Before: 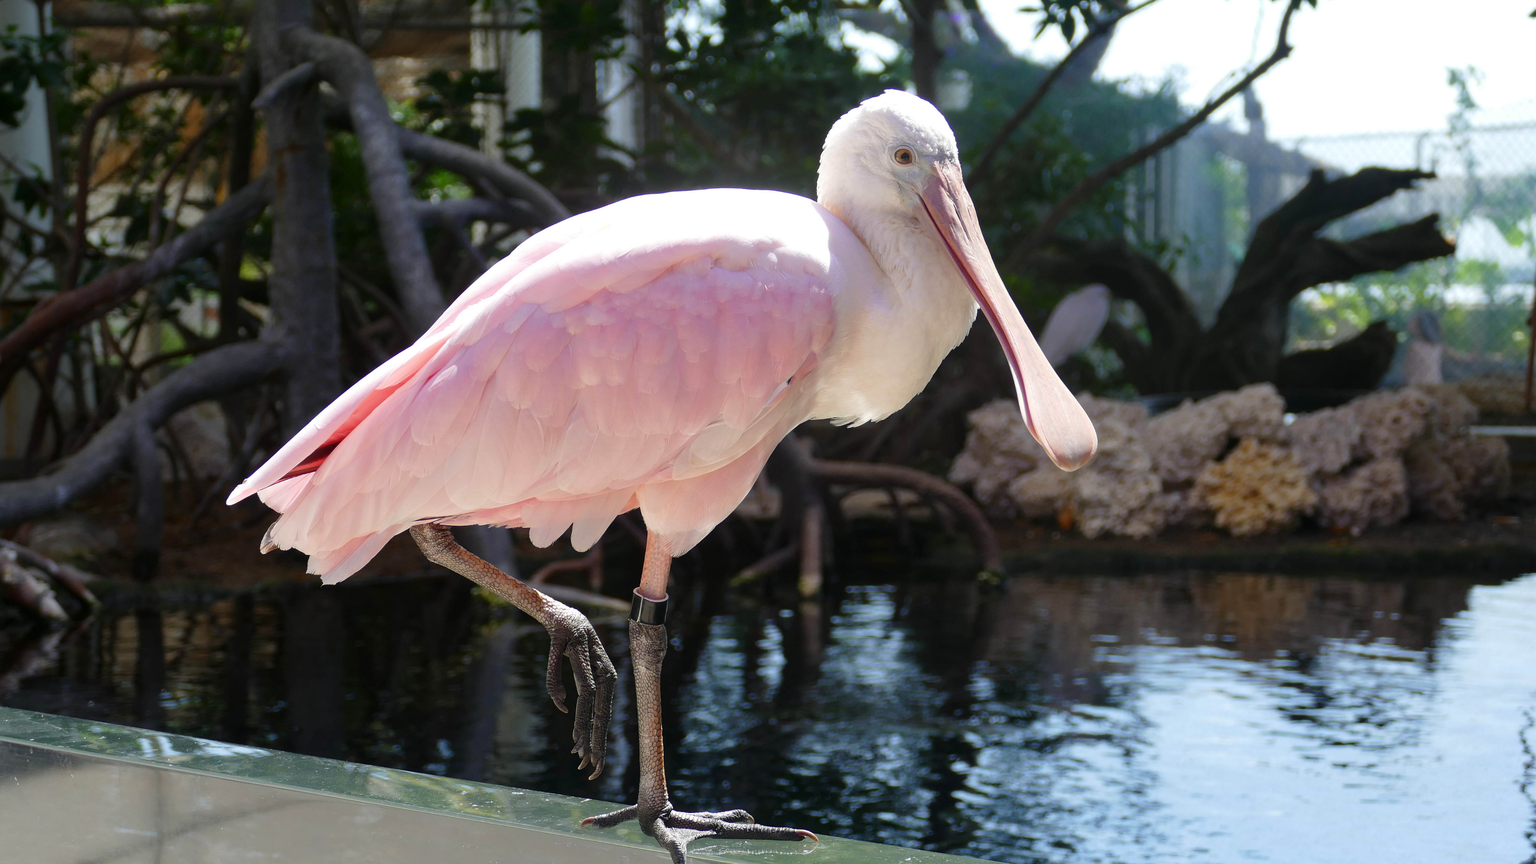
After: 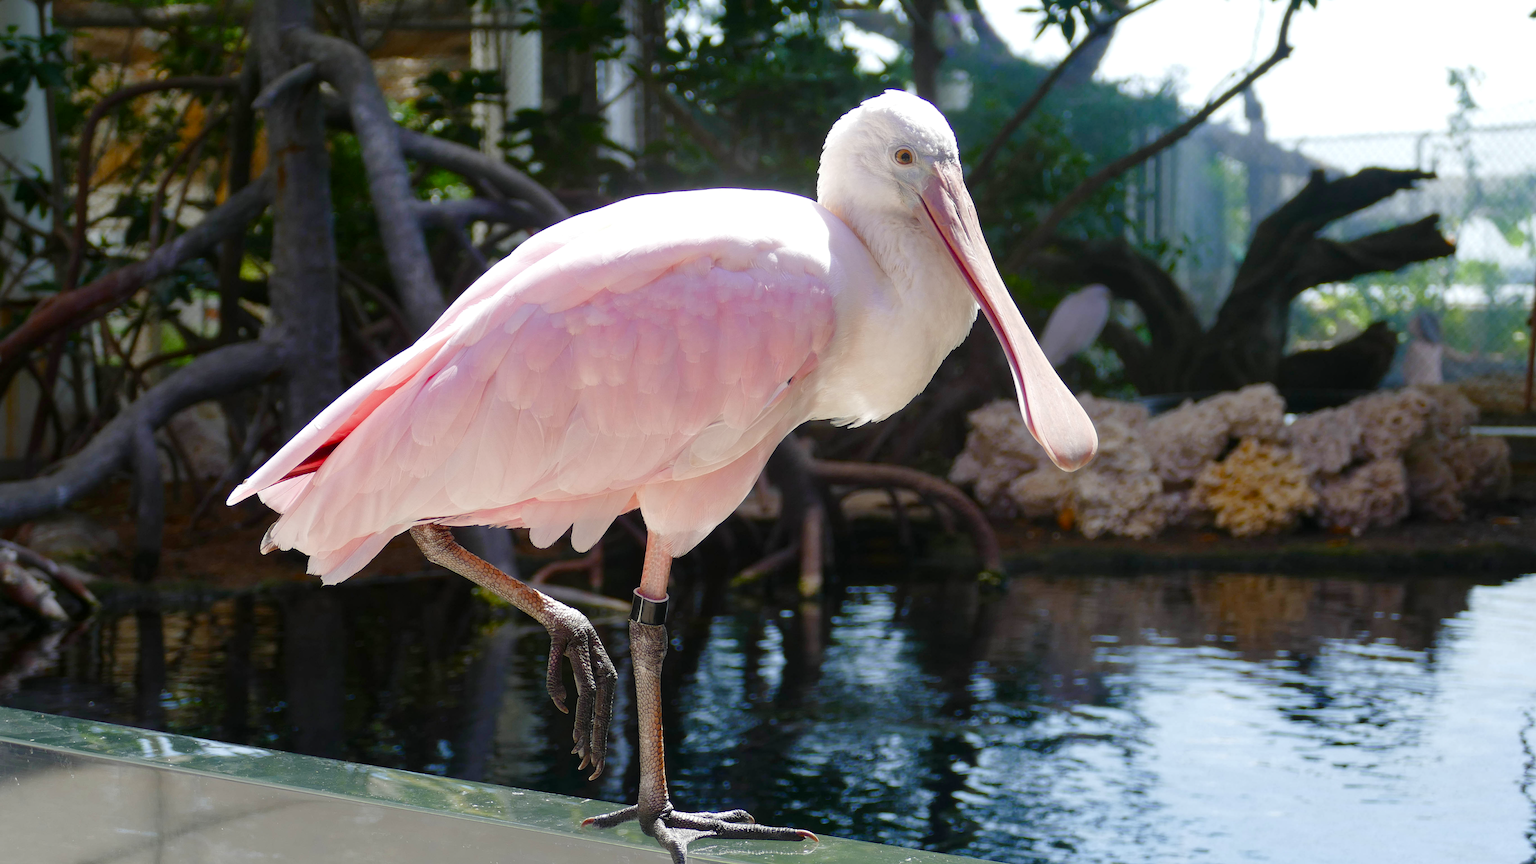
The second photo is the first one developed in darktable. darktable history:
color balance rgb: perceptual saturation grading › global saturation 20%, perceptual saturation grading › highlights -50.423%, perceptual saturation grading › shadows 30.478%, perceptual brilliance grading › global brilliance 2.925%, perceptual brilliance grading › highlights -2.258%, perceptual brilliance grading › shadows 2.886%
